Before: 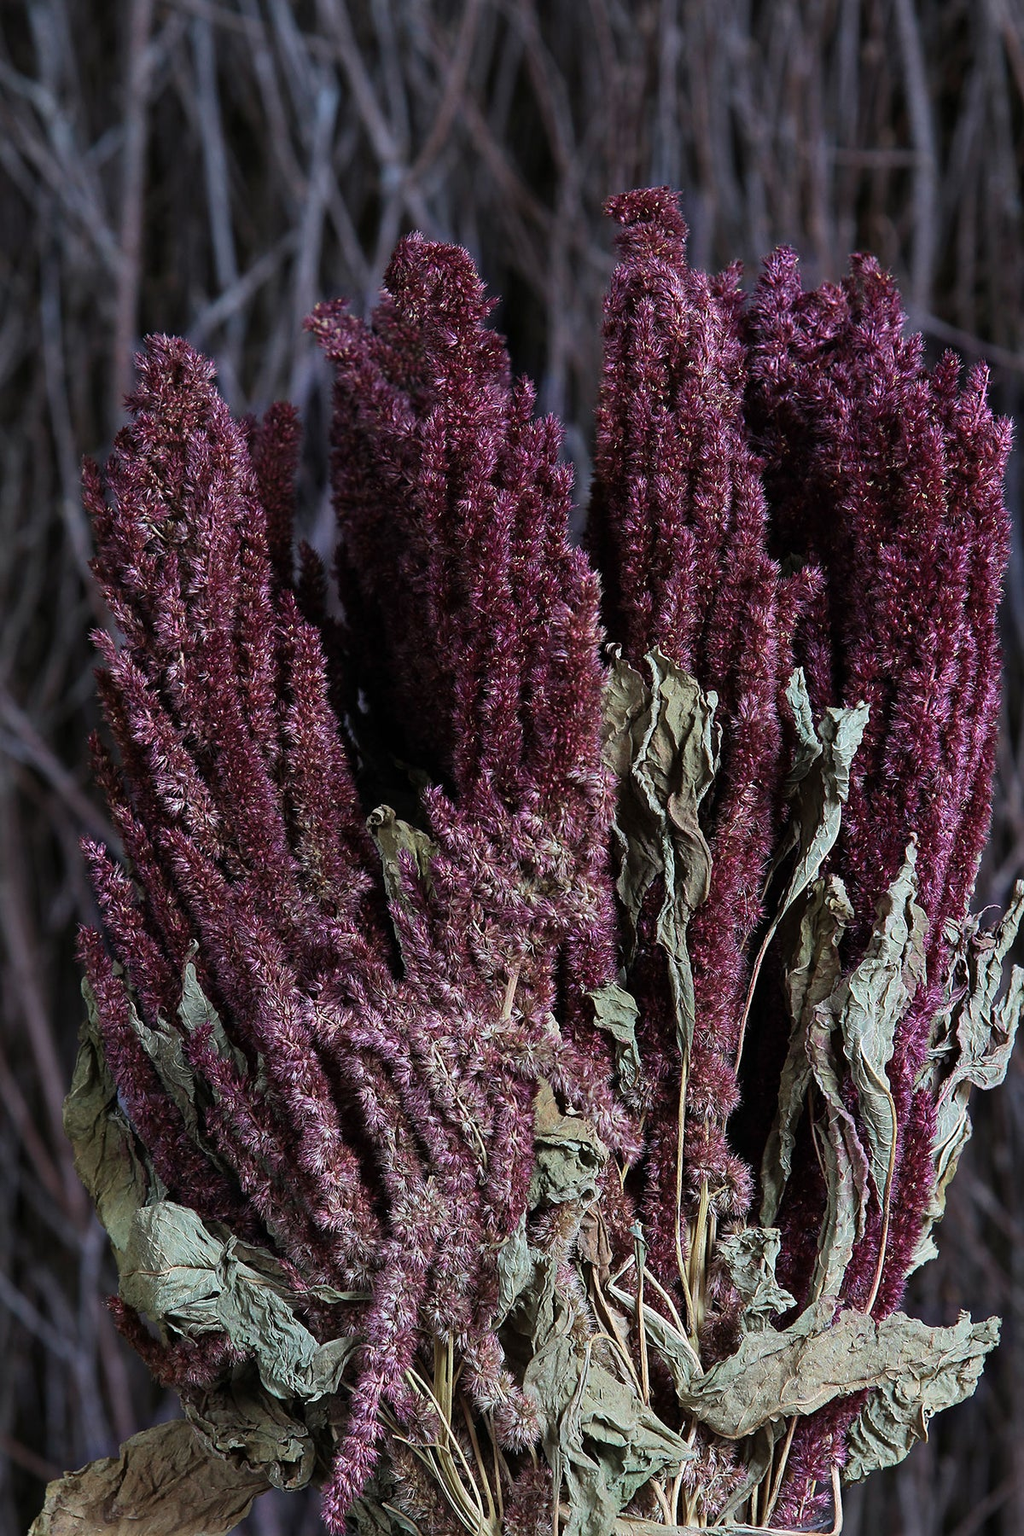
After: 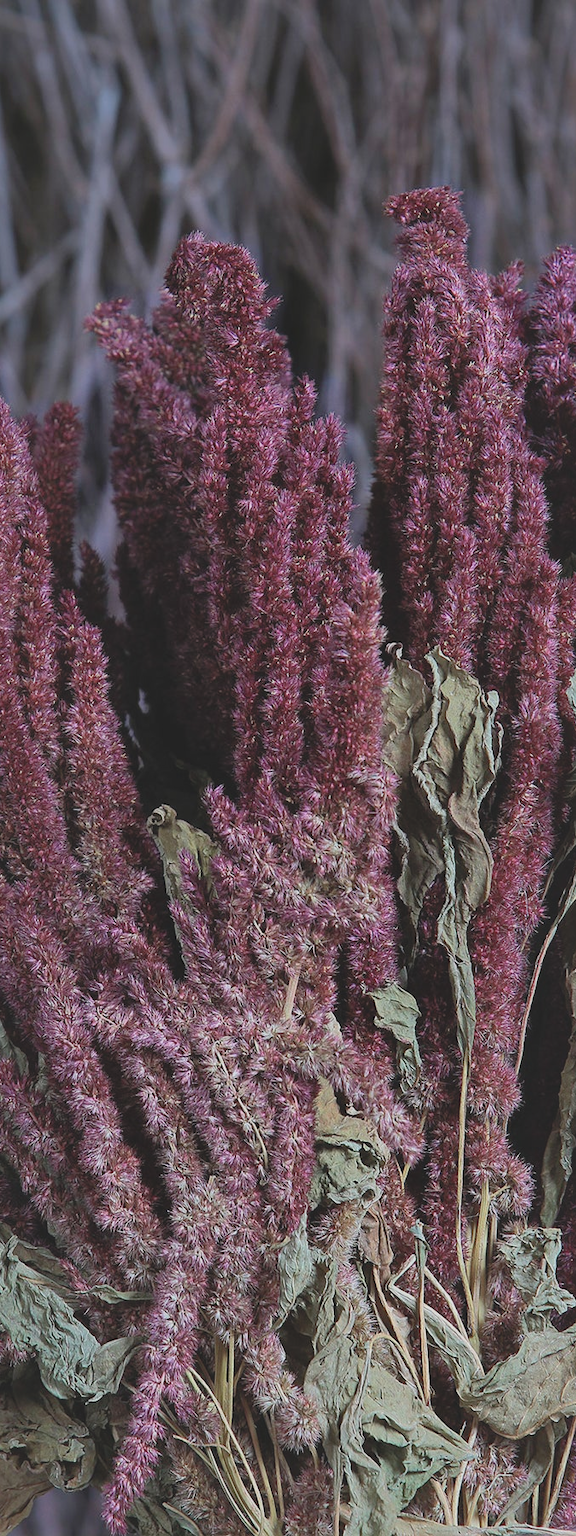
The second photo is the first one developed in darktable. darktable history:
contrast brightness saturation: contrast -0.15, brightness 0.05, saturation -0.12
crop: left 21.496%, right 22.254%
shadows and highlights: on, module defaults
